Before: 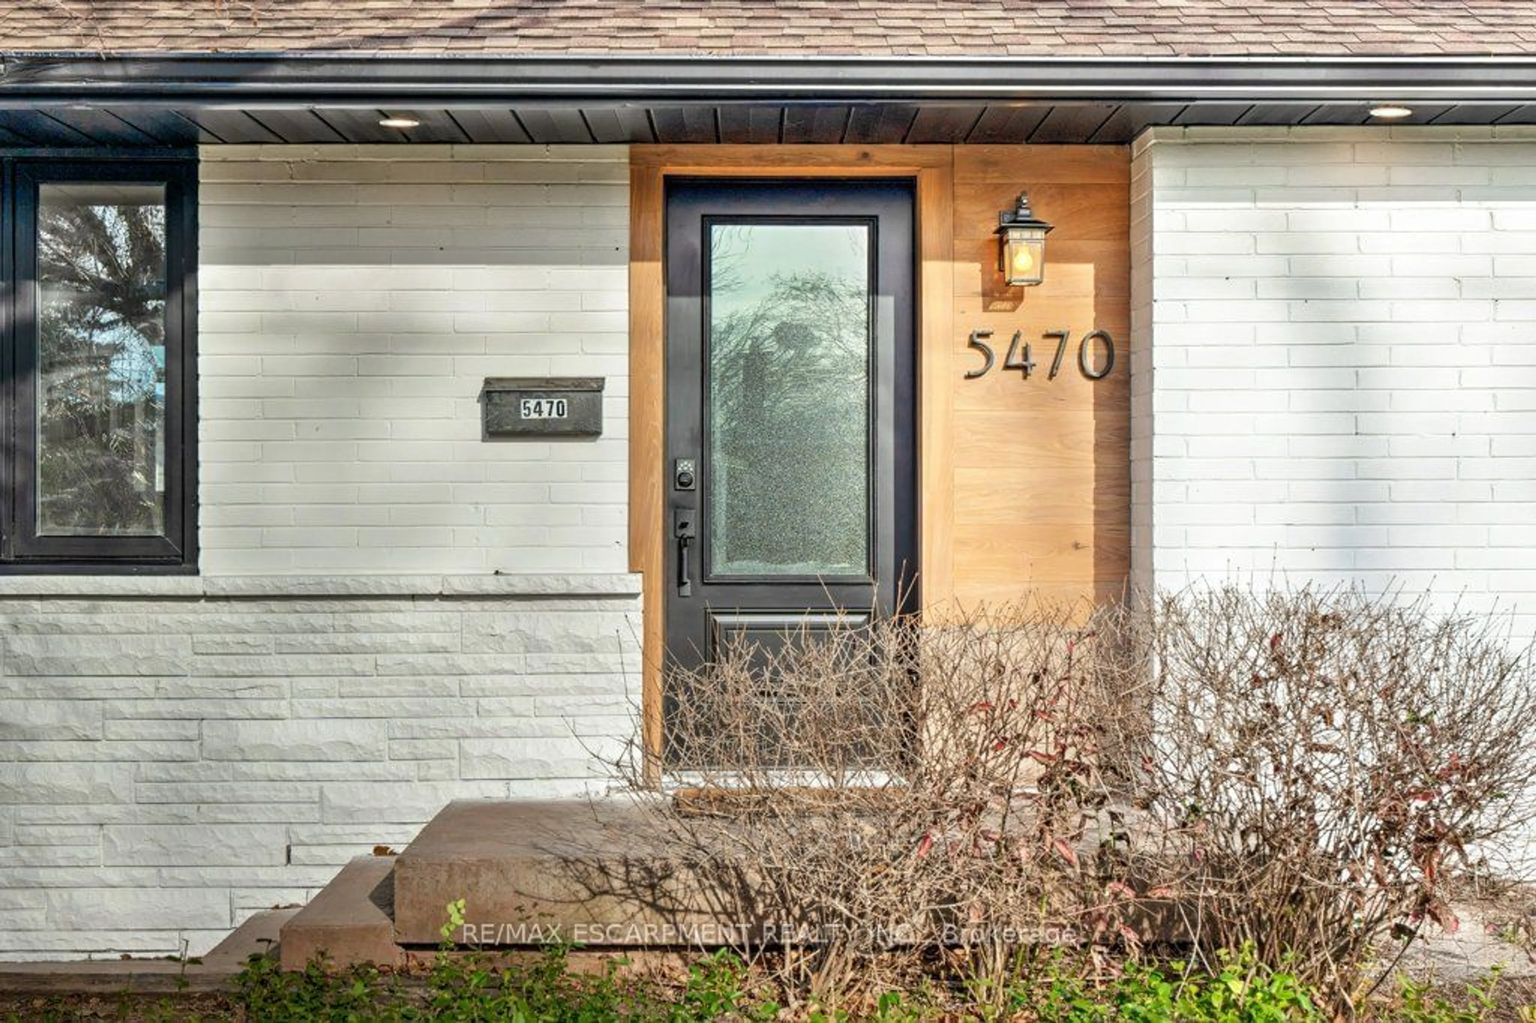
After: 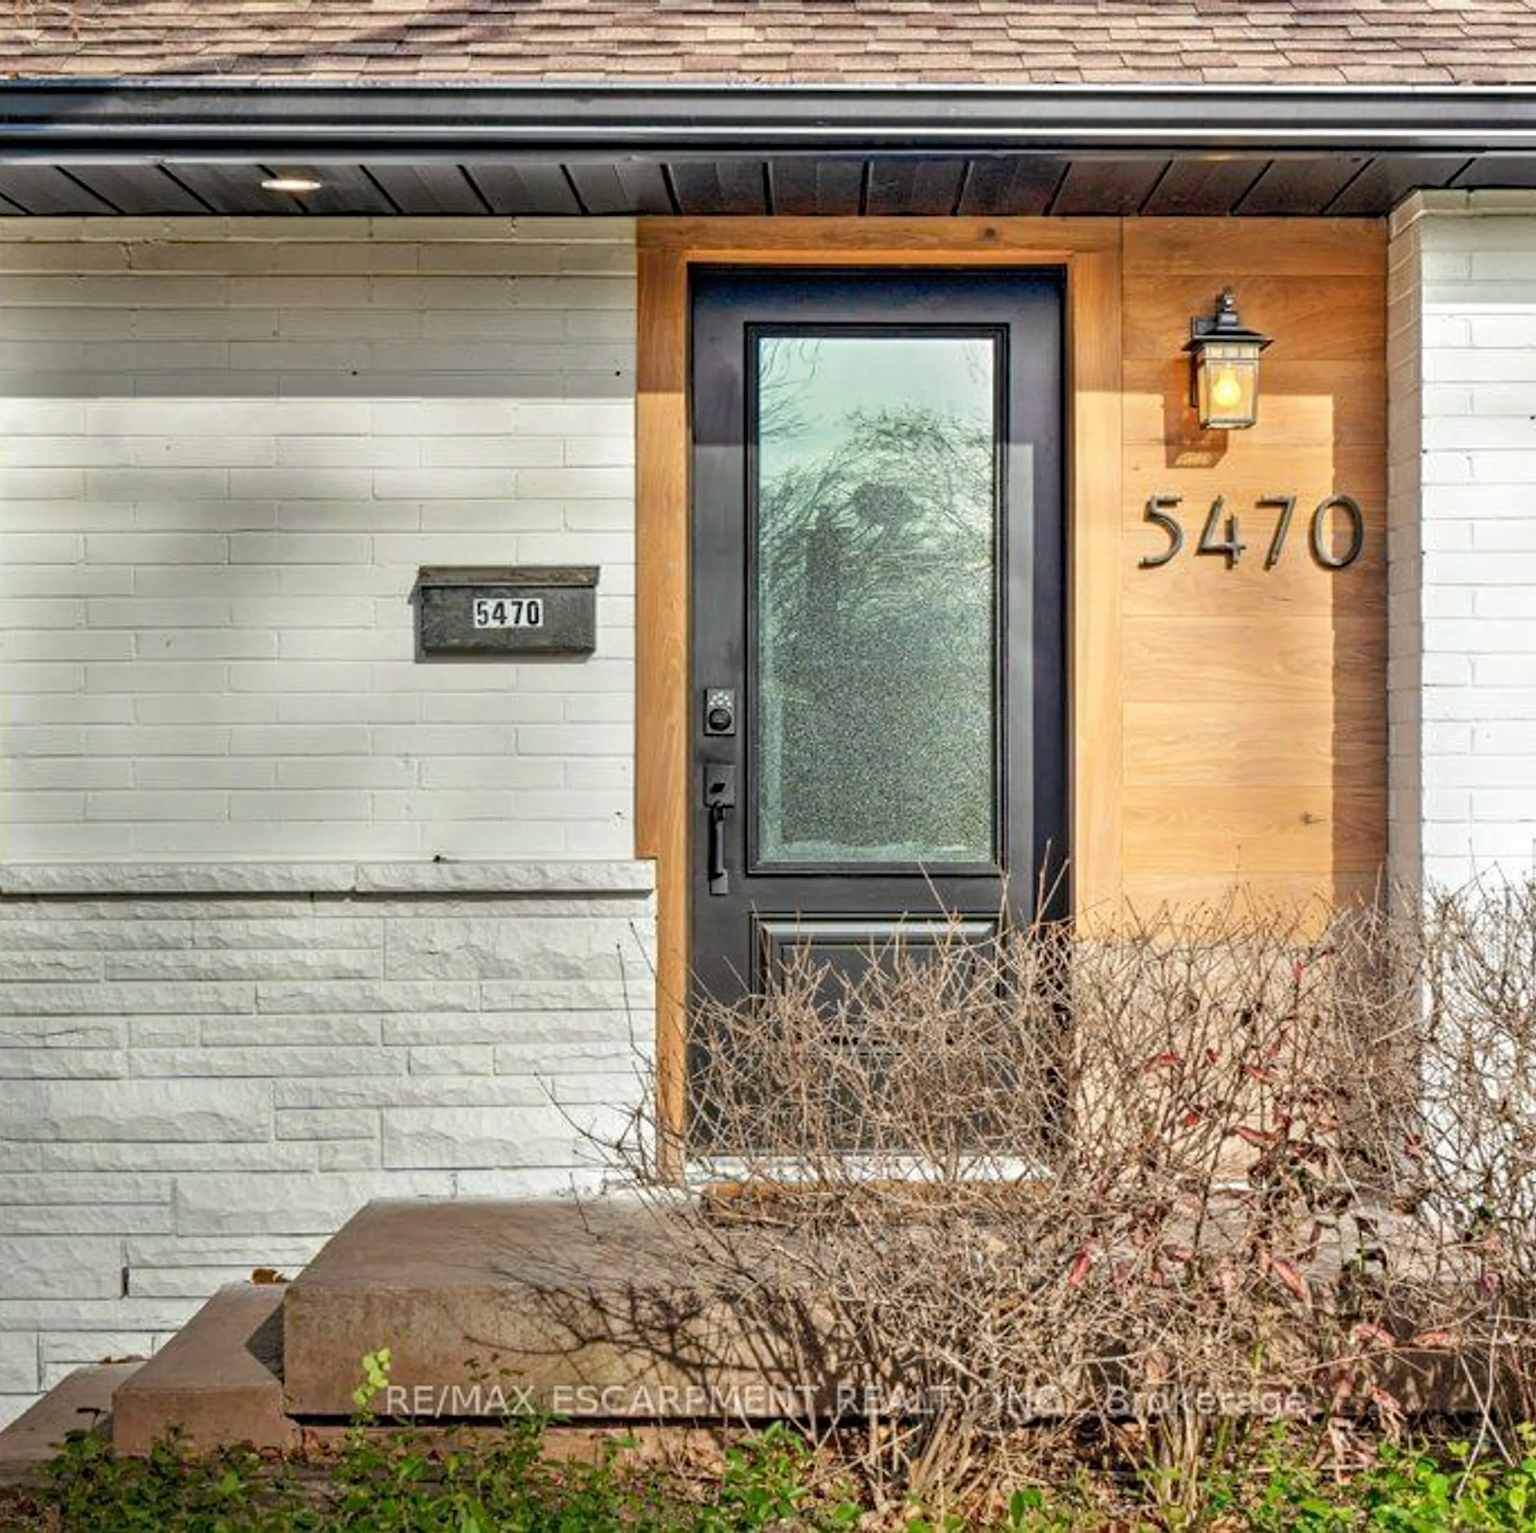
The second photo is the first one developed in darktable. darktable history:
haze removal: adaptive false
crop and rotate: left 13.384%, right 19.921%
